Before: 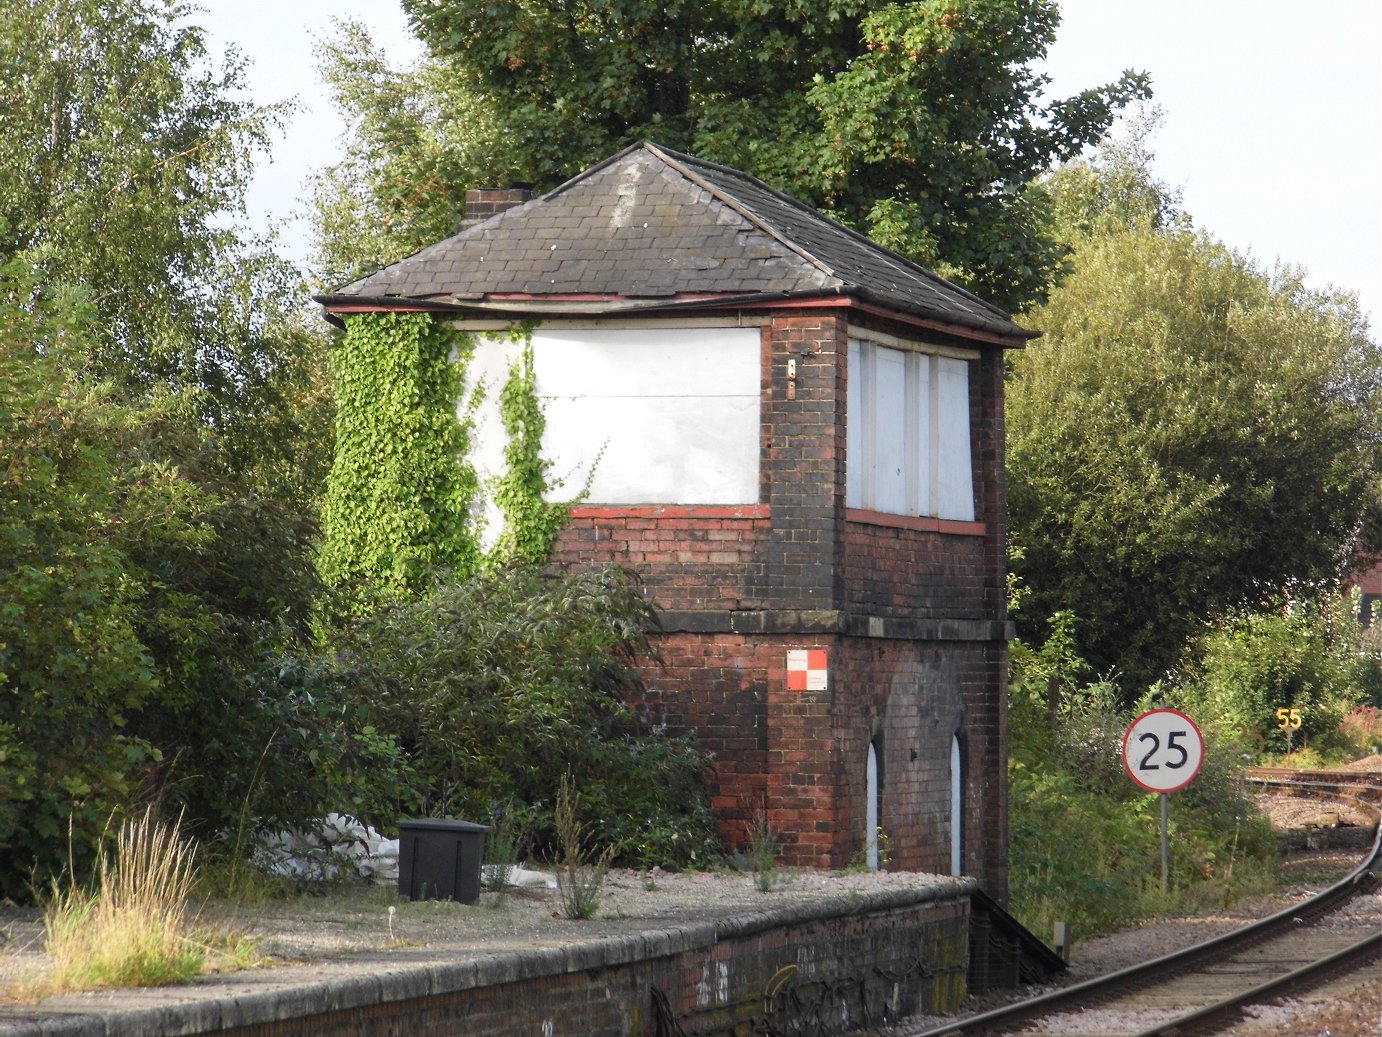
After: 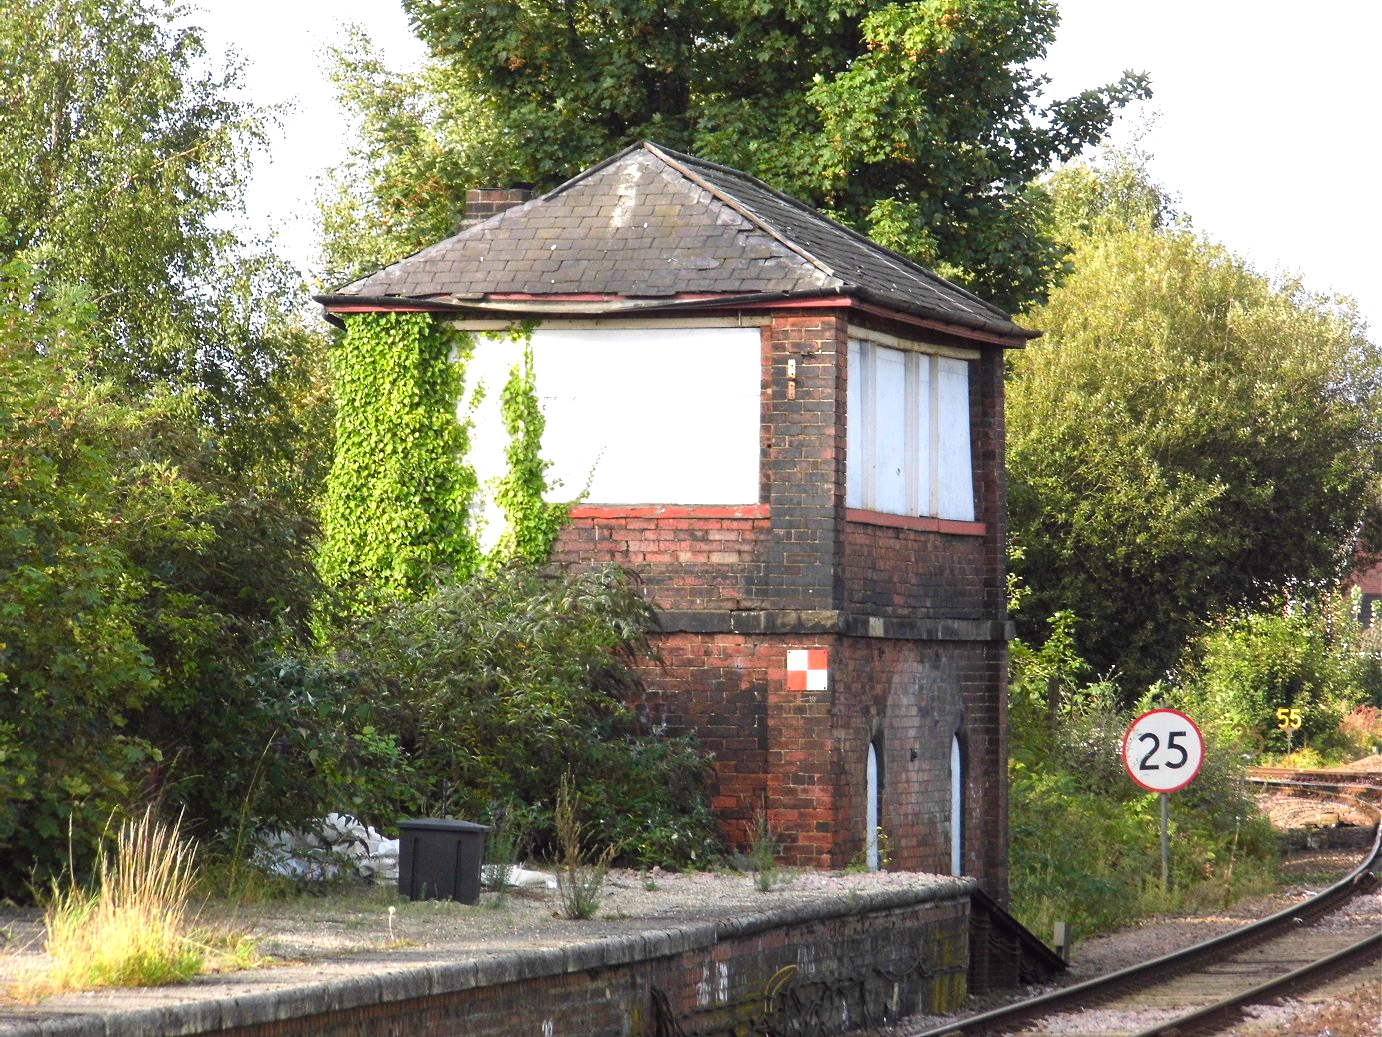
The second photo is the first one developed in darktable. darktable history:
color balance: lift [1, 1, 0.999, 1.001], gamma [1, 1.003, 1.005, 0.995], gain [1, 0.992, 0.988, 1.012], contrast 5%, output saturation 110%
exposure: exposure 0.493 EV, compensate highlight preservation false
